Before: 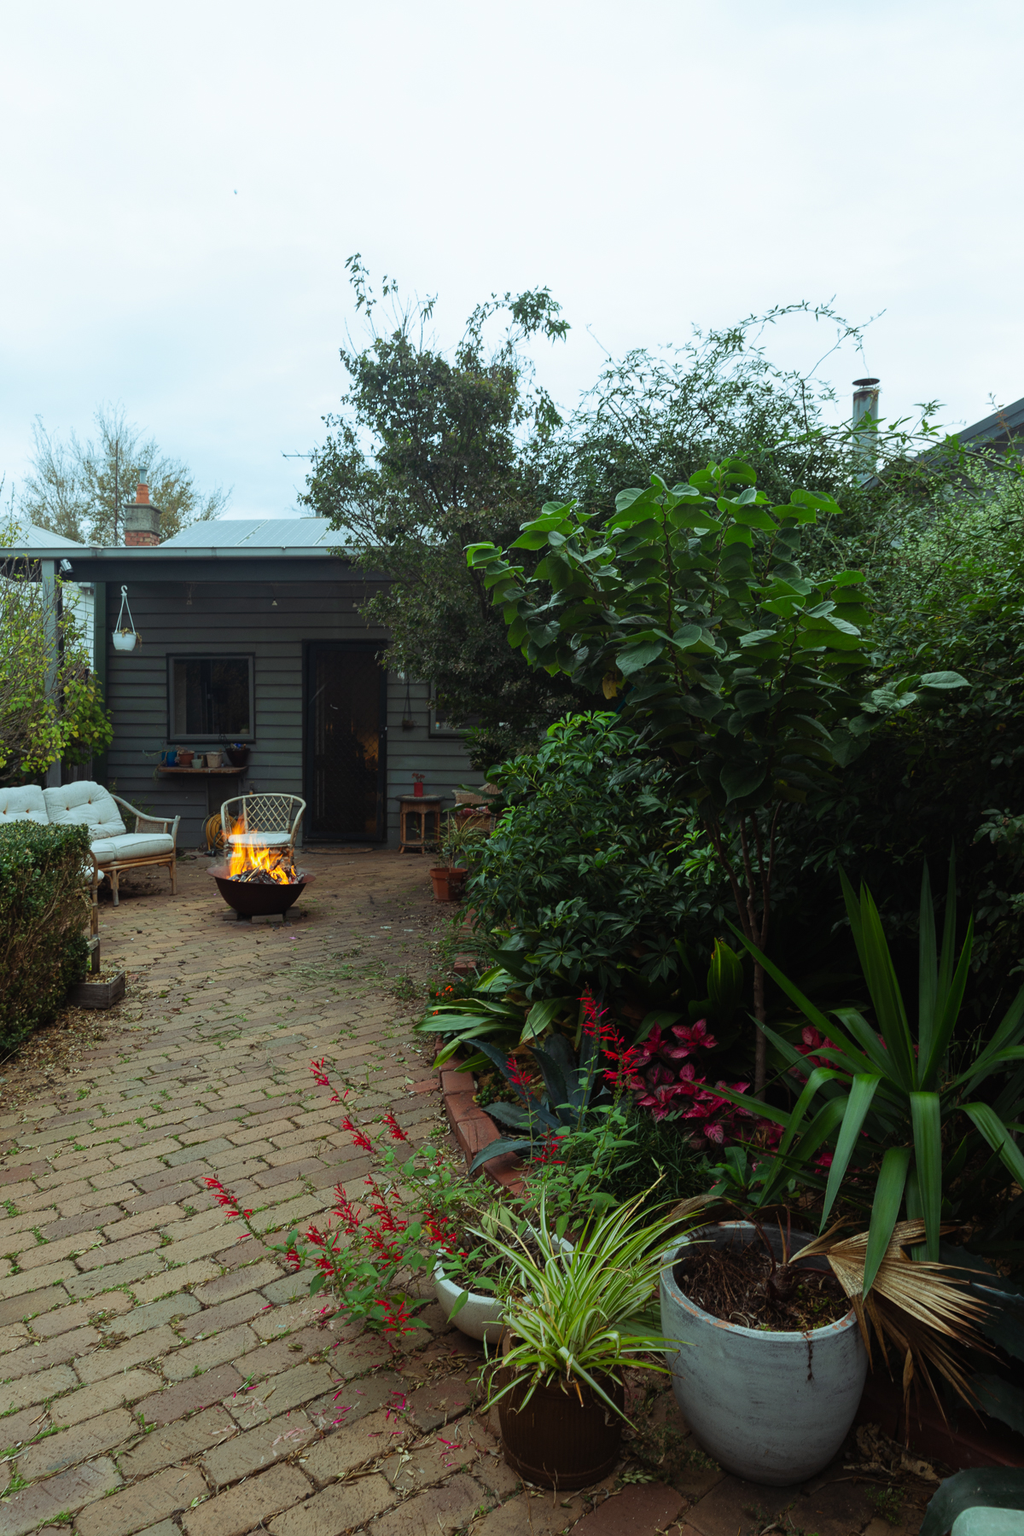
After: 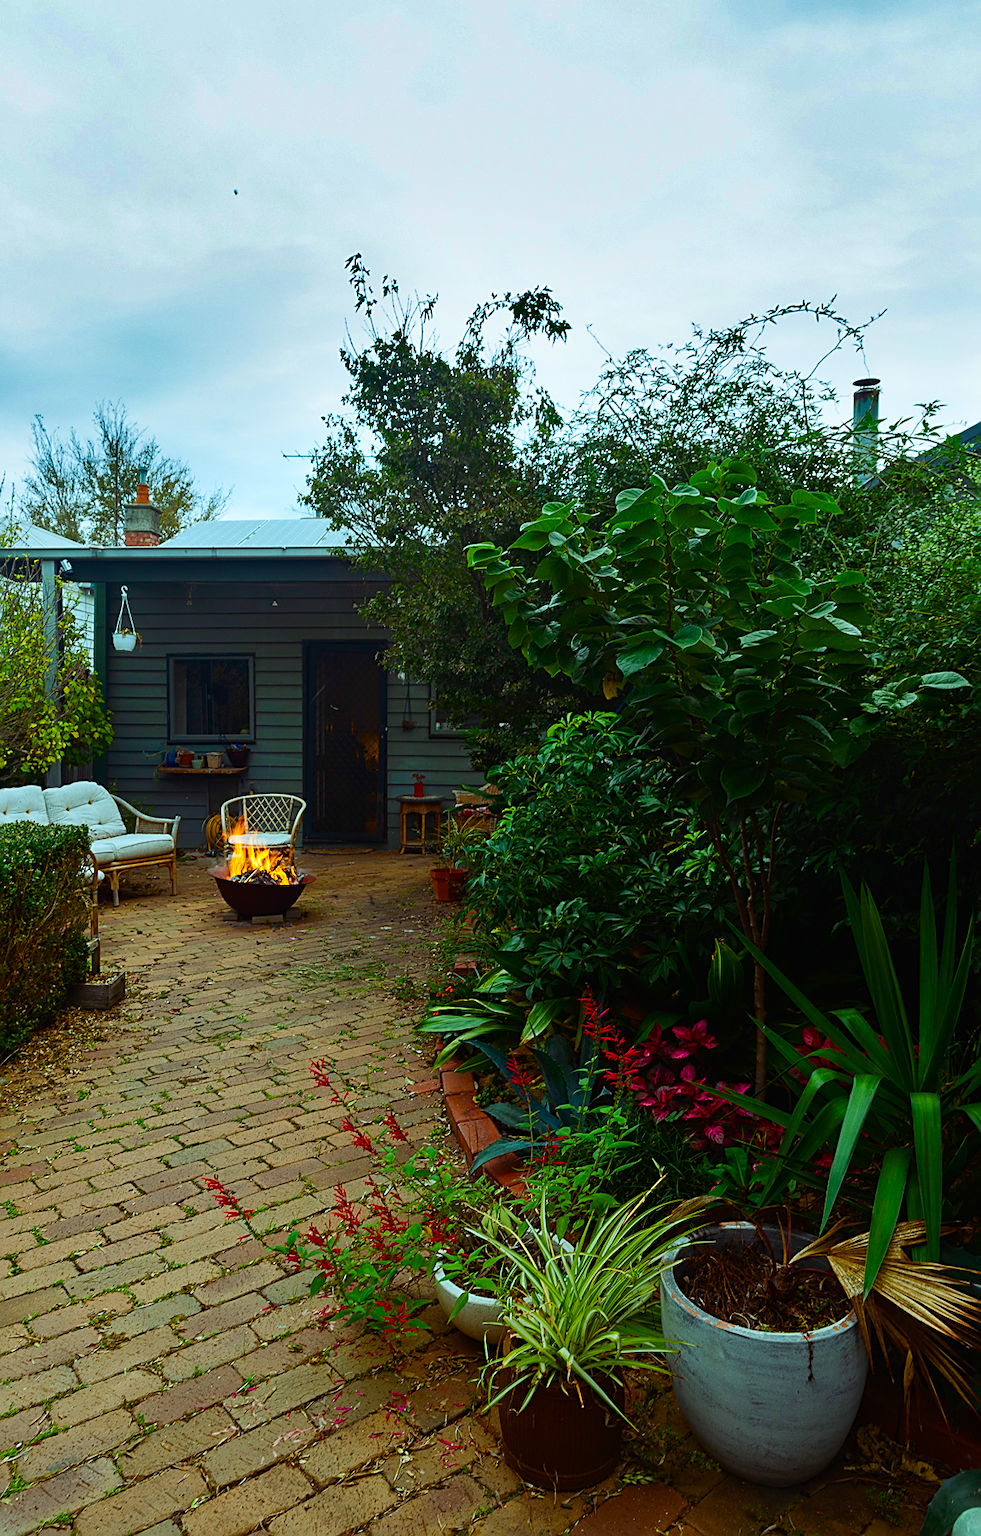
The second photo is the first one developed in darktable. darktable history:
sharpen: amount 0.6
shadows and highlights: shadows 20.91, highlights -82.73, soften with gaussian
color balance rgb: perceptual saturation grading › global saturation 20%, perceptual saturation grading › highlights -25%, perceptual saturation grading › shadows 50.52%, global vibrance 40.24%
contrast brightness saturation: contrast 0.15, brightness -0.01, saturation 0.1
crop: right 4.126%, bottom 0.031%
